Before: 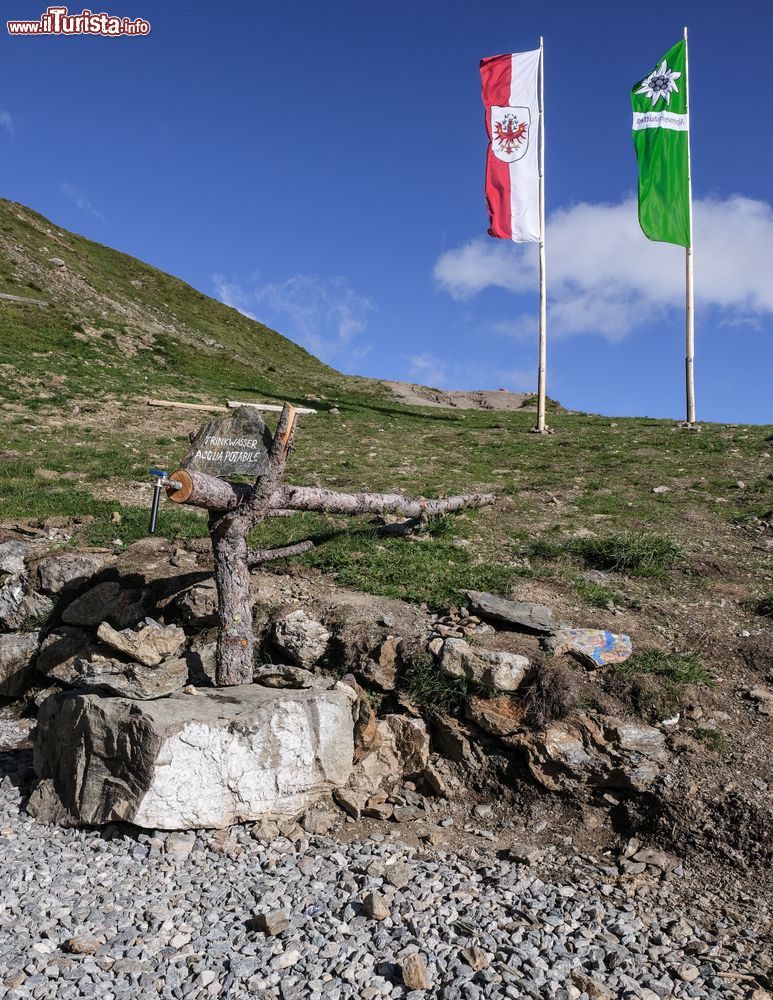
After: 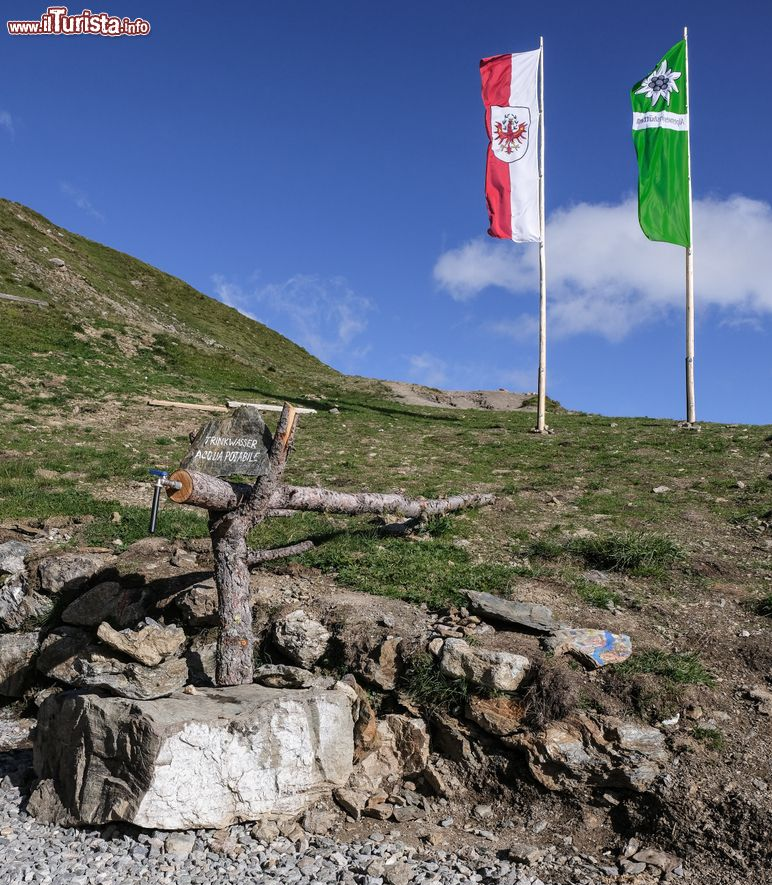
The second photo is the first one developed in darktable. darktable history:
crop and rotate: top 0%, bottom 11.466%
